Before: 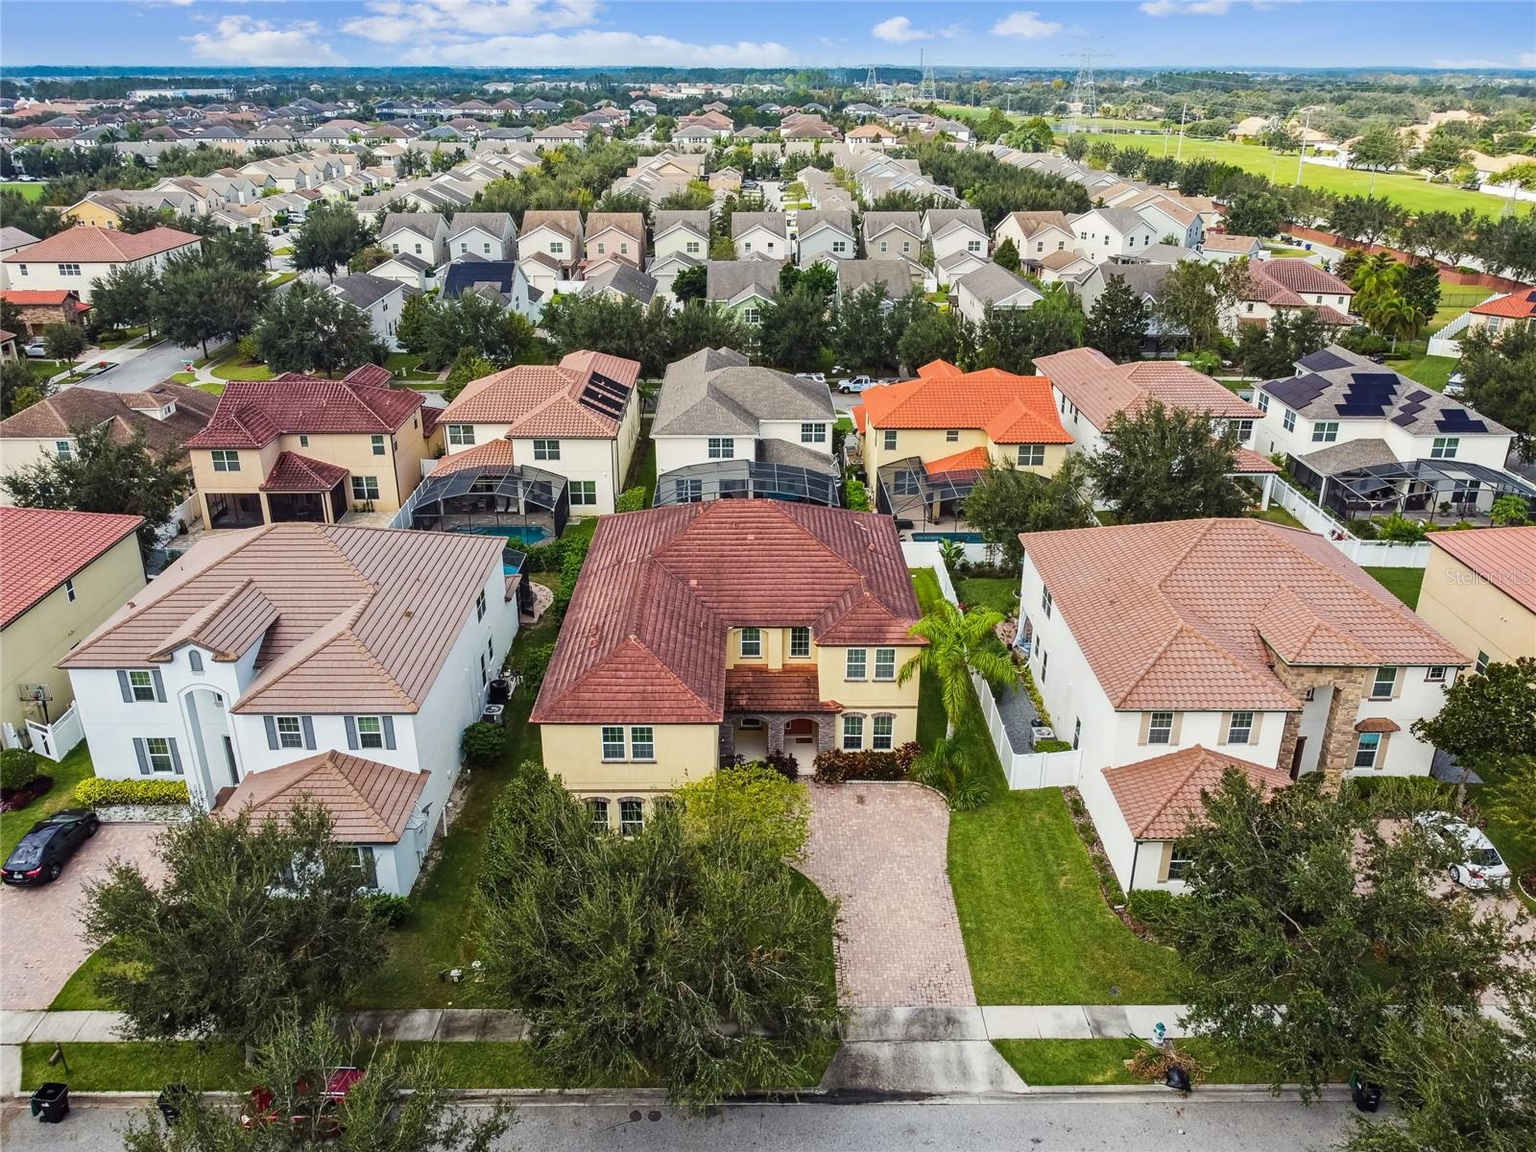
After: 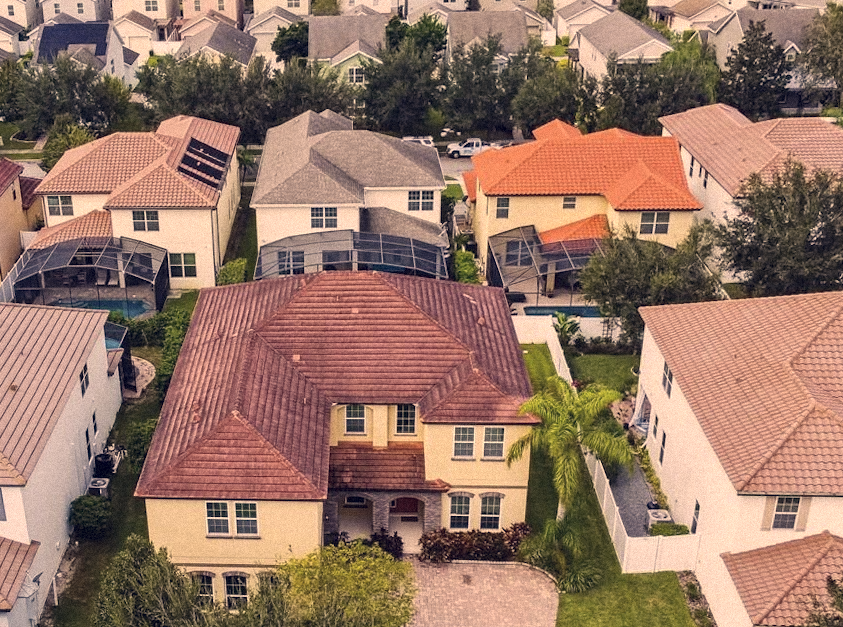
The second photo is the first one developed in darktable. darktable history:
grain: mid-tones bias 0%
rotate and perspective: rotation 0.062°, lens shift (vertical) 0.115, lens shift (horizontal) -0.133, crop left 0.047, crop right 0.94, crop top 0.061, crop bottom 0.94
color correction: highlights a* 19.59, highlights b* 27.49, shadows a* 3.46, shadows b* -17.28, saturation 0.73
crop and rotate: left 22.13%, top 22.054%, right 22.026%, bottom 22.102%
